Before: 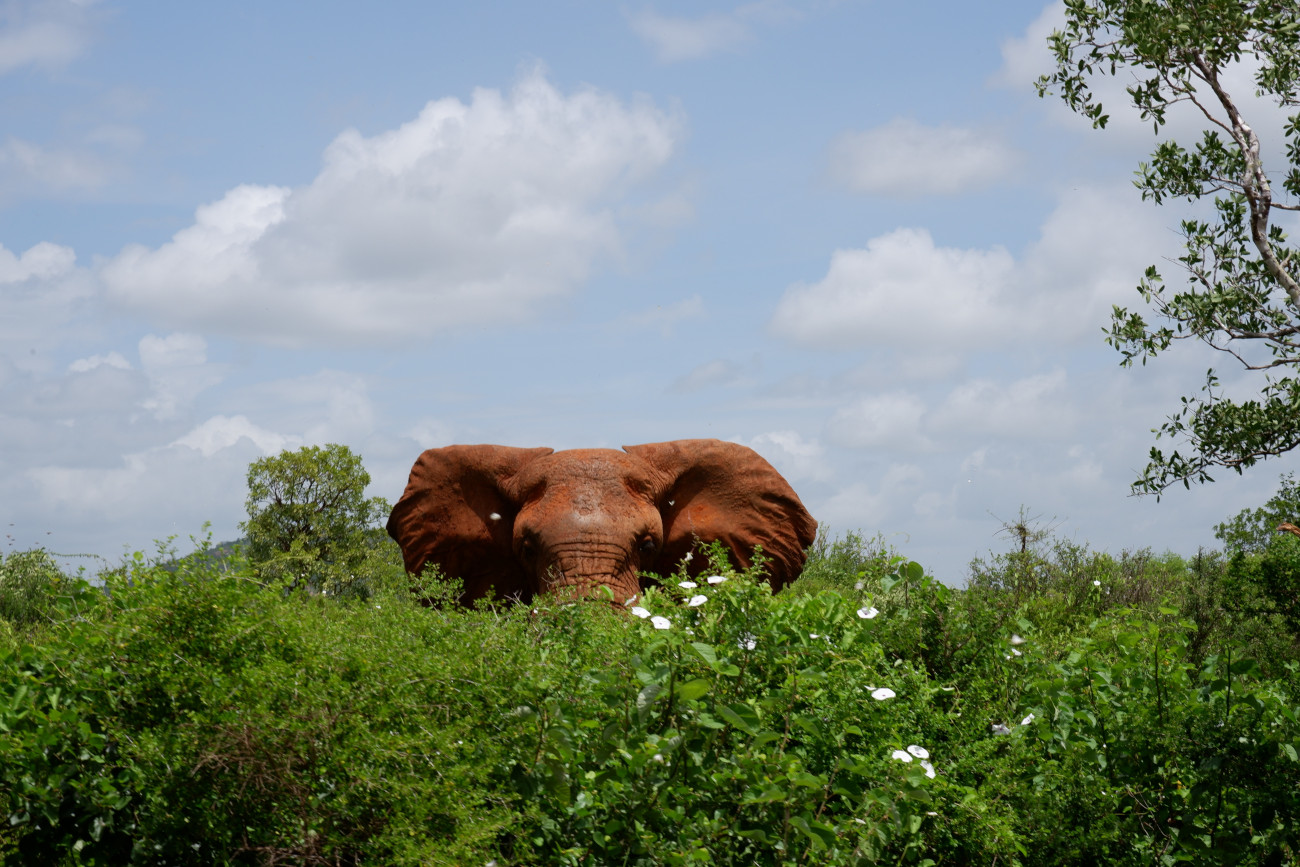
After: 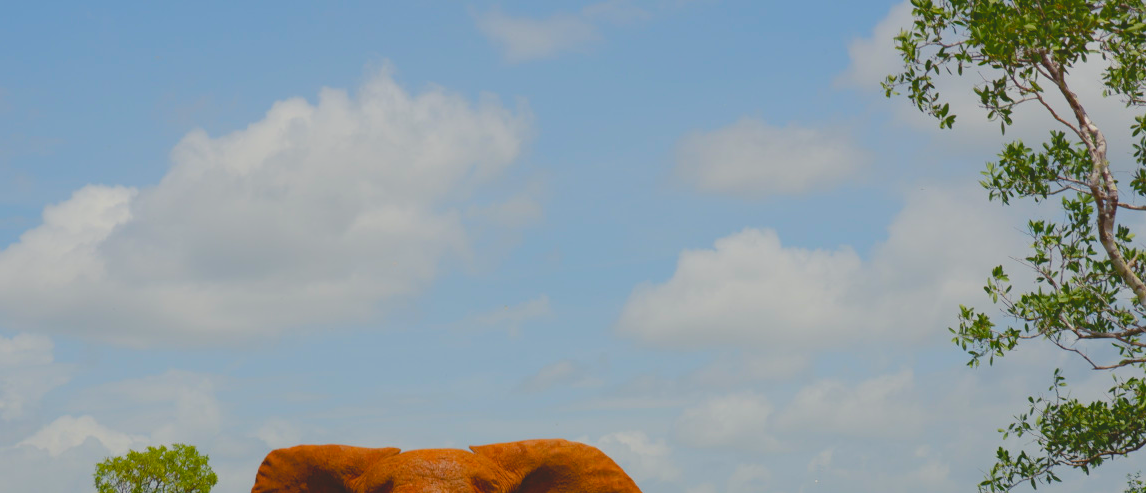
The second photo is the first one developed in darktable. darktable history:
crop and rotate: left 11.786%, bottom 43.134%
color correction: highlights a* -2.95, highlights b* -2.79, shadows a* 2.11, shadows b* 3.04
color balance rgb: highlights gain › chroma 3.047%, highlights gain › hue 78.38°, perceptual saturation grading › global saturation 36.904%, perceptual saturation grading › shadows 34.876%, global vibrance 20%
contrast brightness saturation: contrast -0.293
